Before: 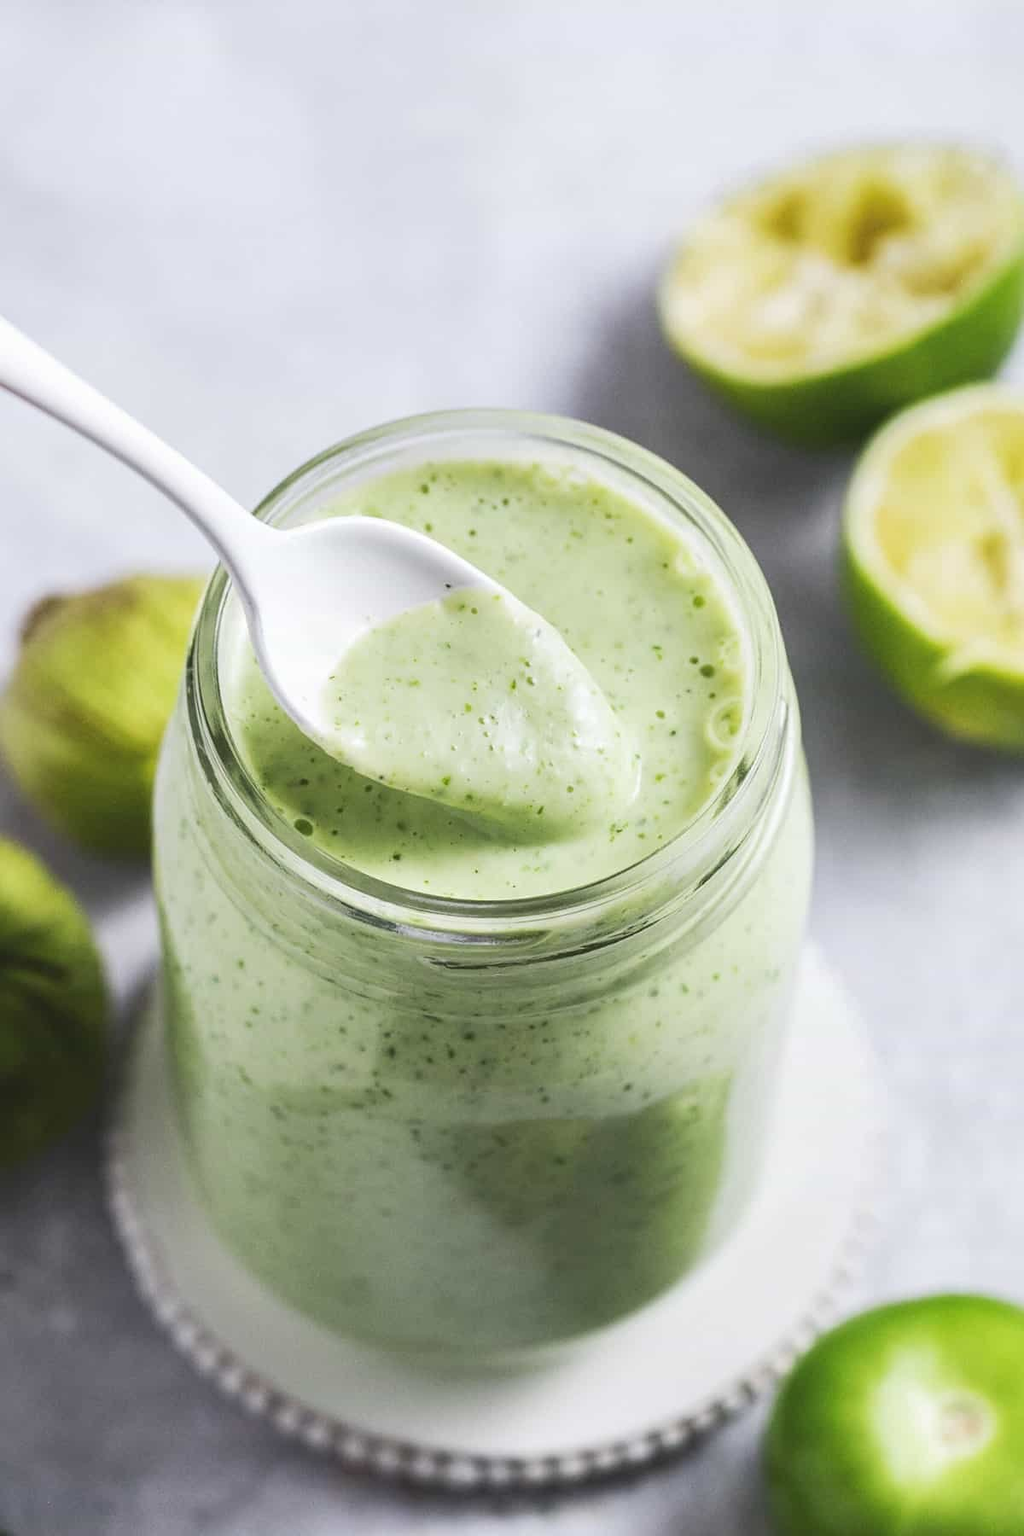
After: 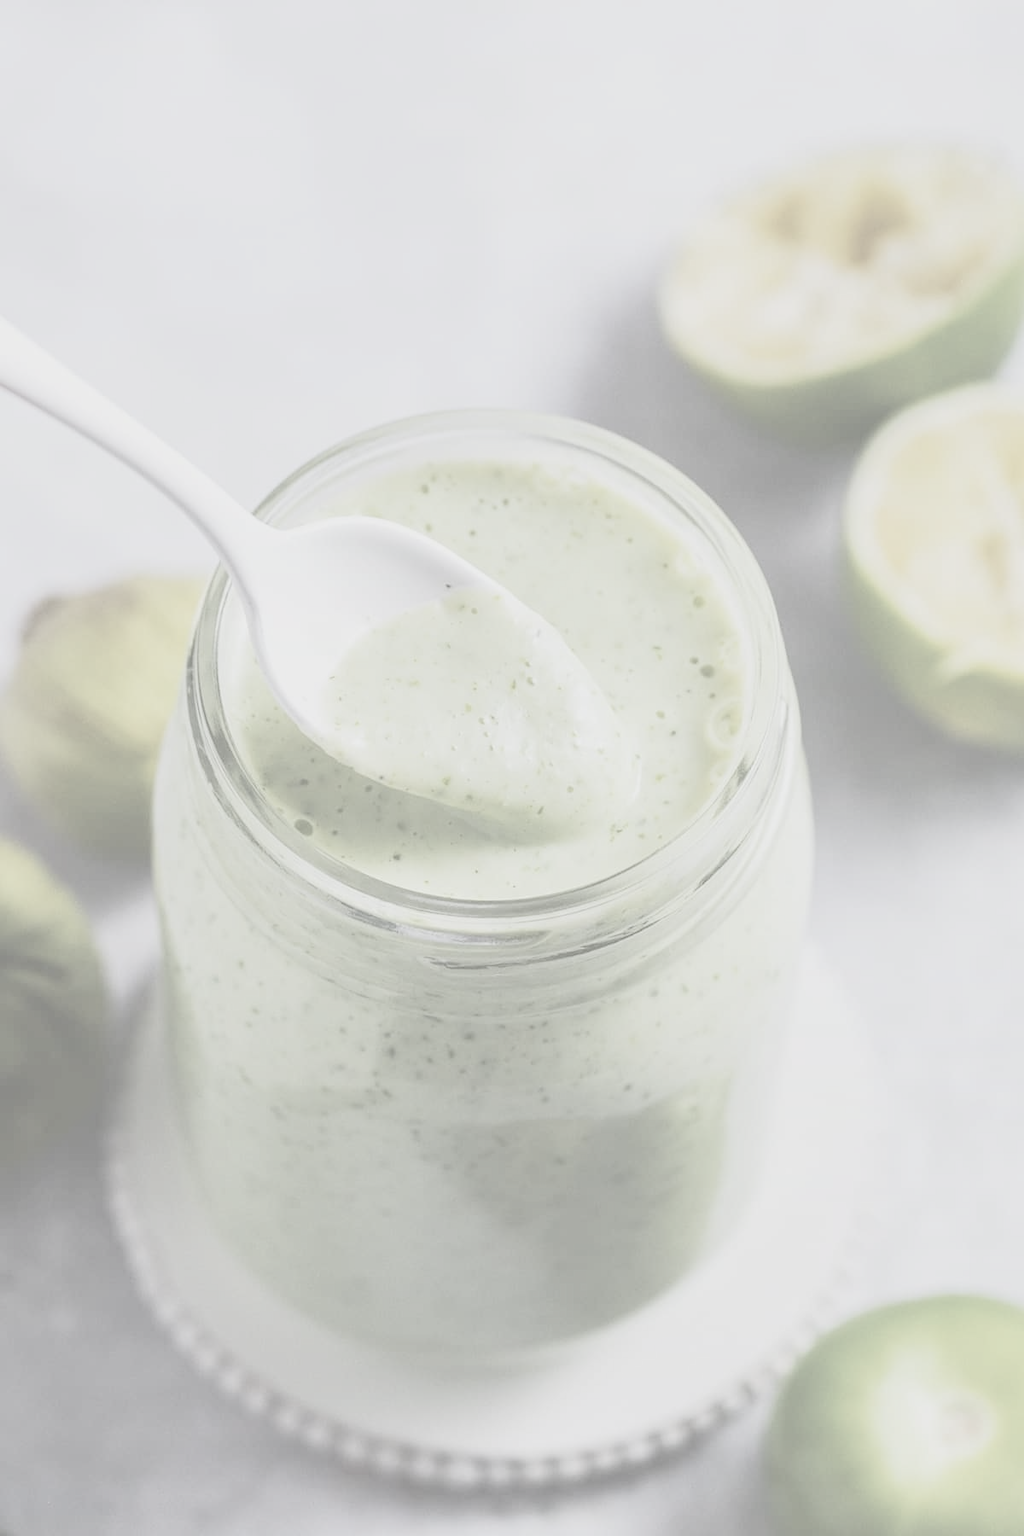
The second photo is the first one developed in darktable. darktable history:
contrast brightness saturation: contrast -0.315, brightness 0.761, saturation -0.777
